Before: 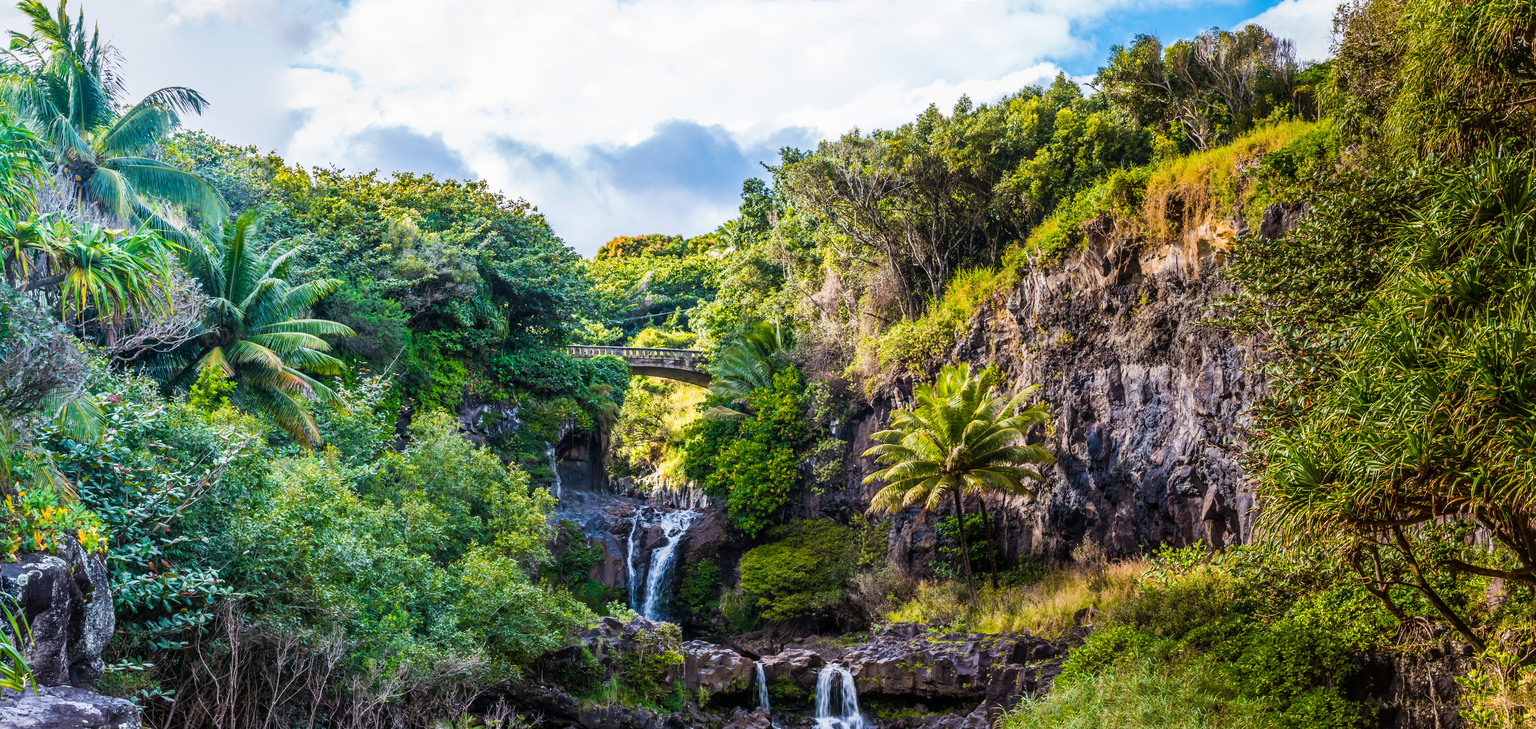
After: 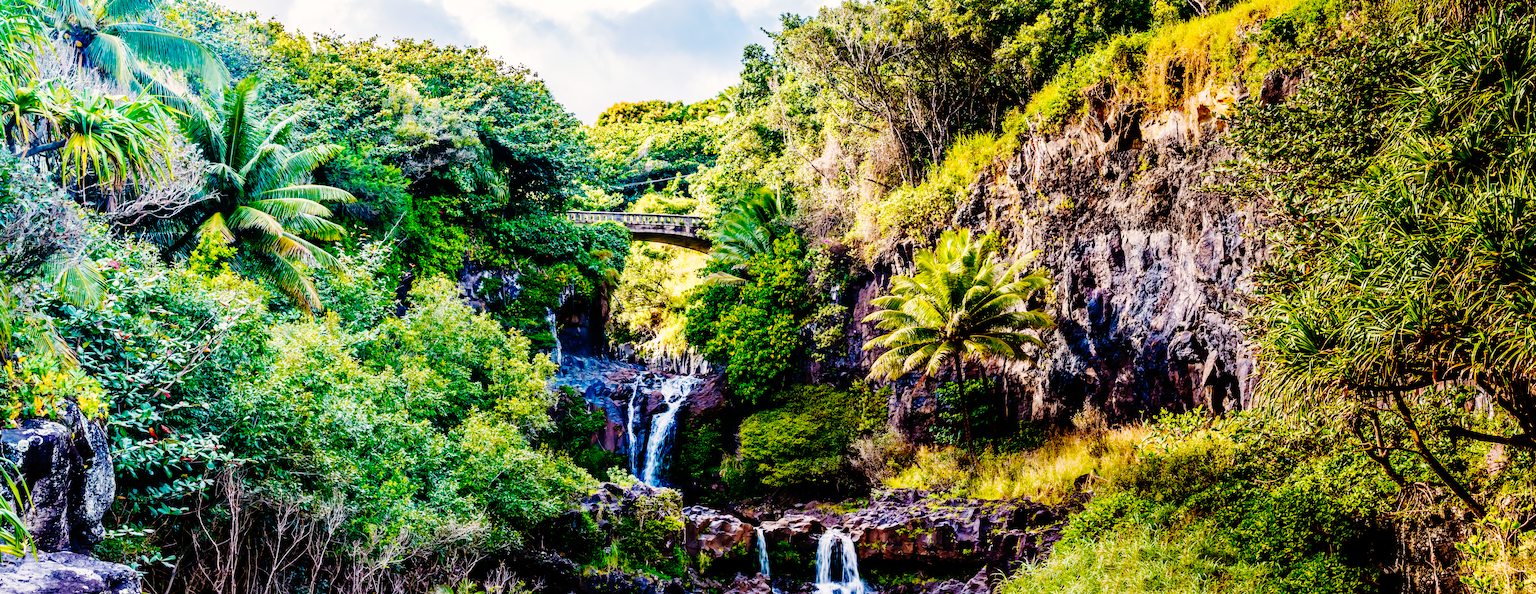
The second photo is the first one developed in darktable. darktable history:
exposure: black level correction 0.001, compensate highlight preservation false
base curve: curves: ch0 [(0, 0) (0.036, 0.01) (0.123, 0.254) (0.258, 0.504) (0.507, 0.748) (1, 1)], preserve colors none
crop and rotate: top 18.467%
color balance rgb: highlights gain › chroma 2.987%, highlights gain › hue 60.05°, perceptual saturation grading › global saturation 20%, perceptual saturation grading › highlights -25.438%, perceptual saturation grading › shadows 26.16%, contrast 4.761%
